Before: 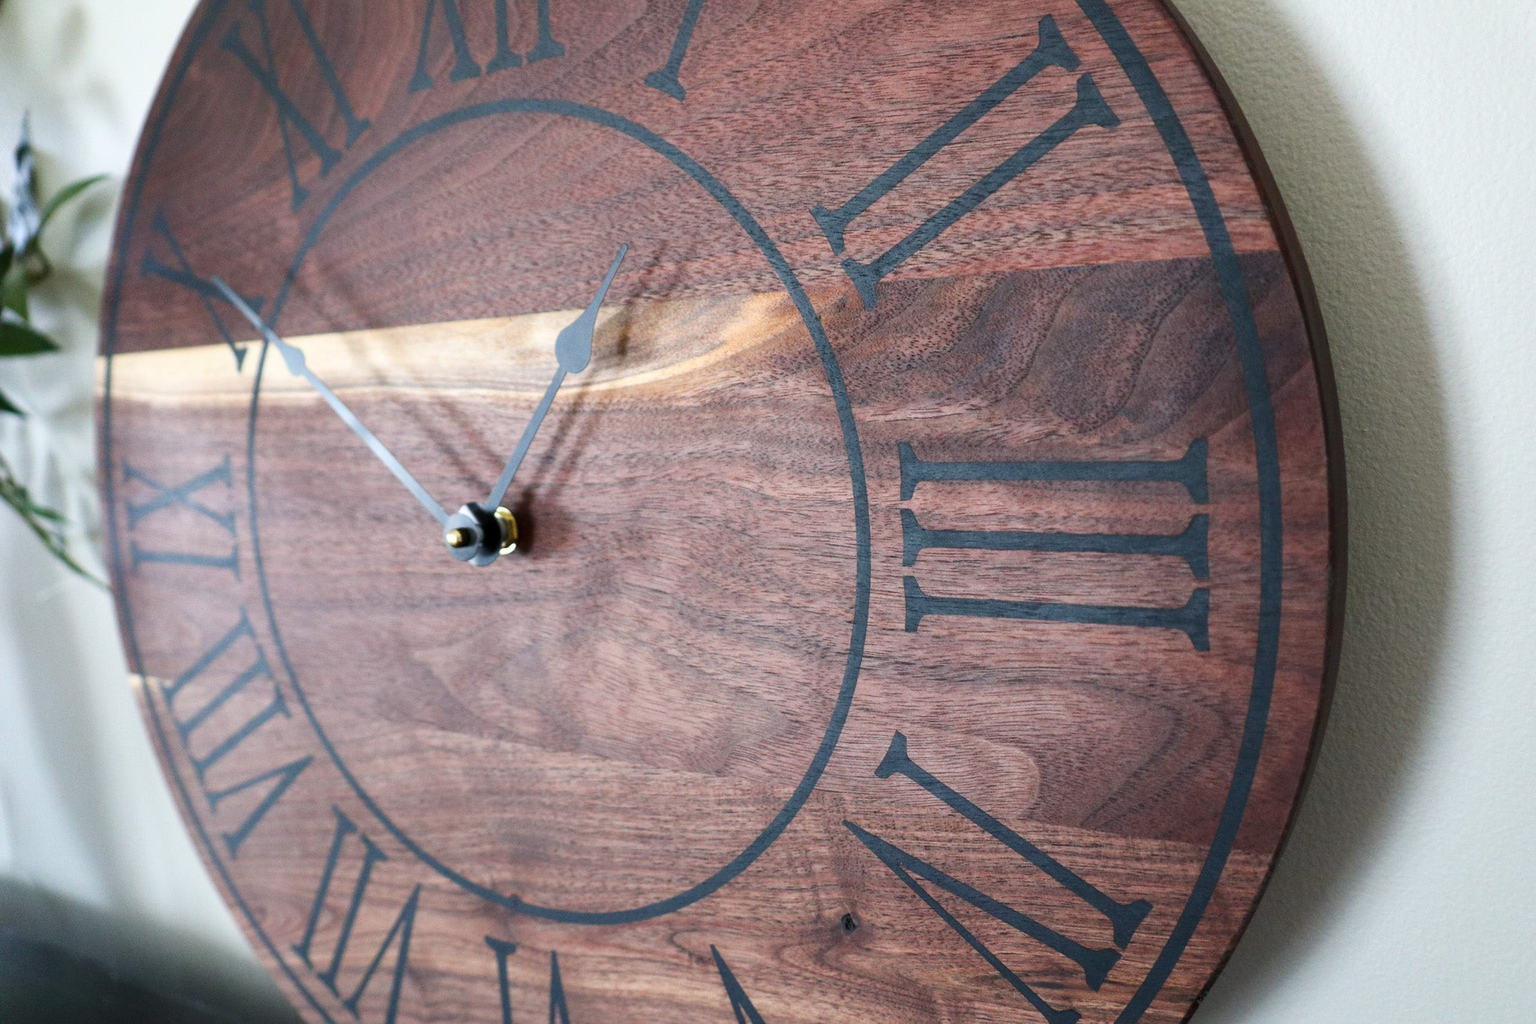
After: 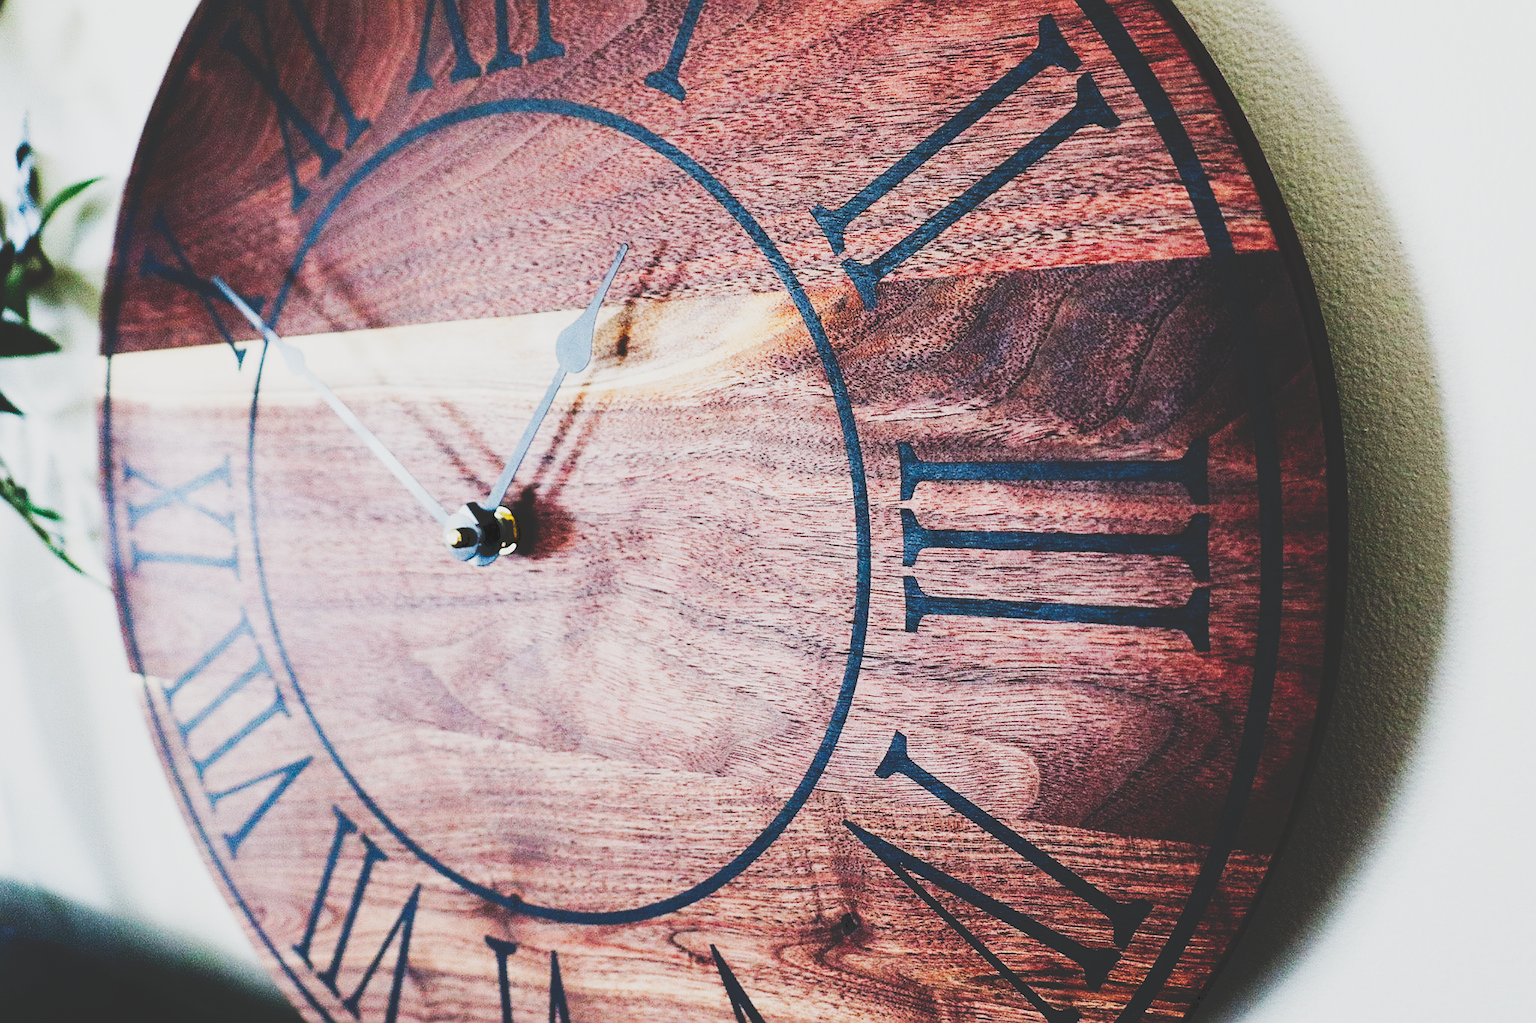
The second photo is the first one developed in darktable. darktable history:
sigmoid: contrast 1.7, skew -0.2, preserve hue 0%, red attenuation 0.1, red rotation 0.035, green attenuation 0.1, green rotation -0.017, blue attenuation 0.15, blue rotation -0.052, base primaries Rec2020
tone curve: curves: ch0 [(0, 0) (0.003, 0.184) (0.011, 0.184) (0.025, 0.189) (0.044, 0.192) (0.069, 0.194) (0.1, 0.2) (0.136, 0.202) (0.177, 0.206) (0.224, 0.214) (0.277, 0.243) (0.335, 0.297) (0.399, 0.39) (0.468, 0.508) (0.543, 0.653) (0.623, 0.754) (0.709, 0.834) (0.801, 0.887) (0.898, 0.925) (1, 1)], preserve colors none
sharpen: on, module defaults
